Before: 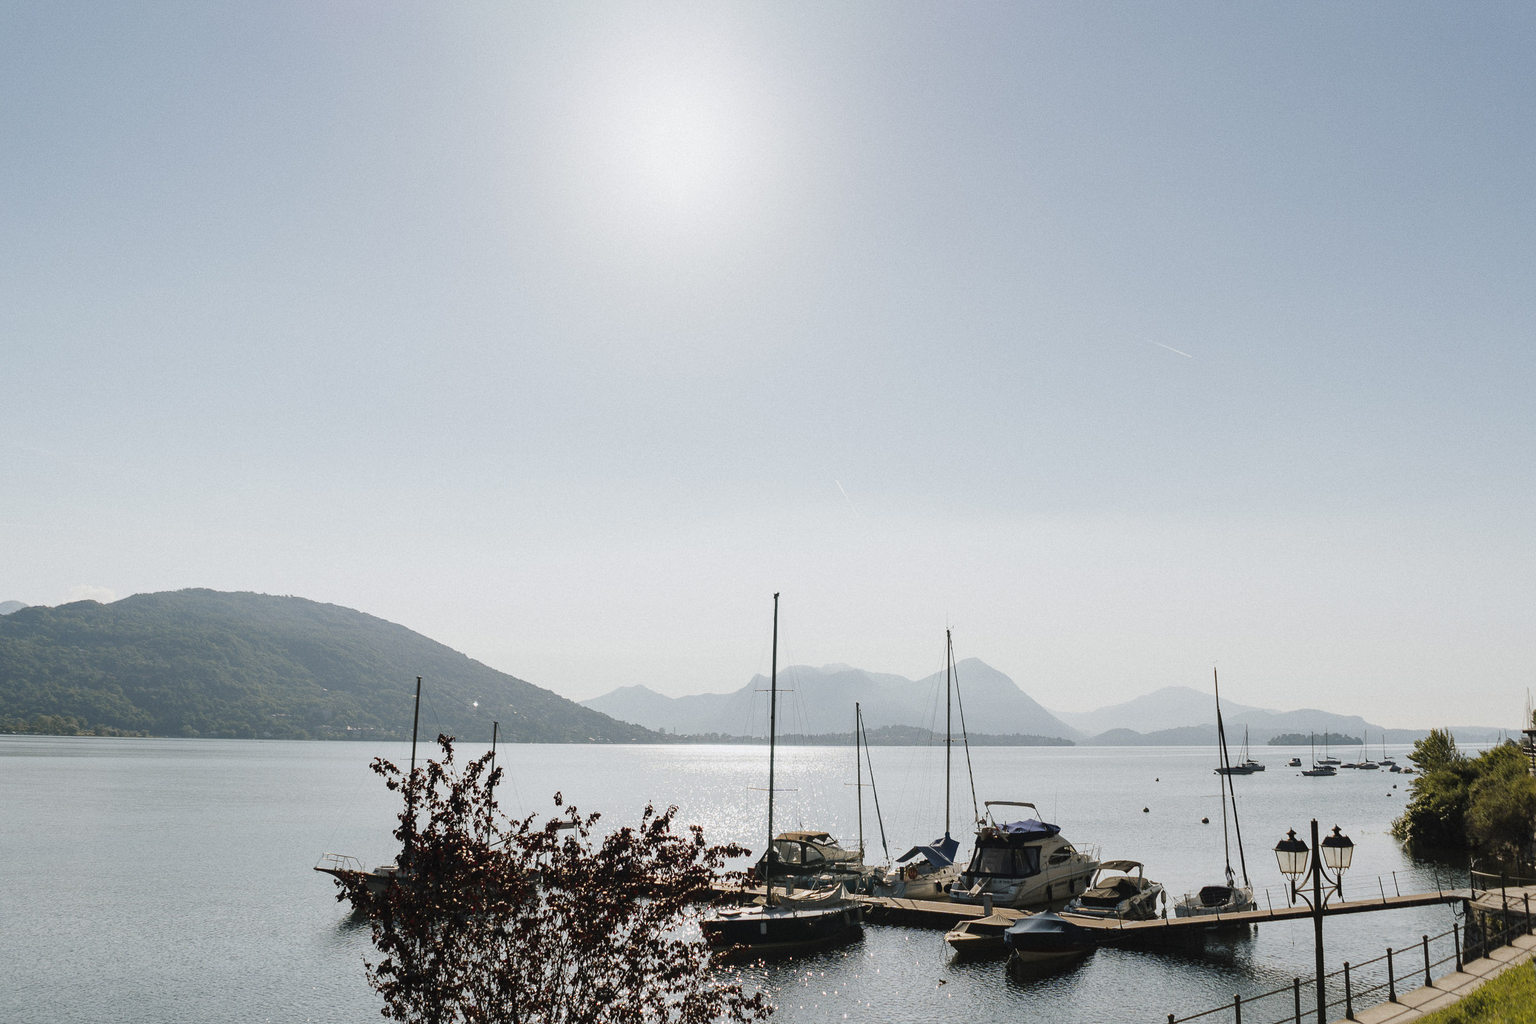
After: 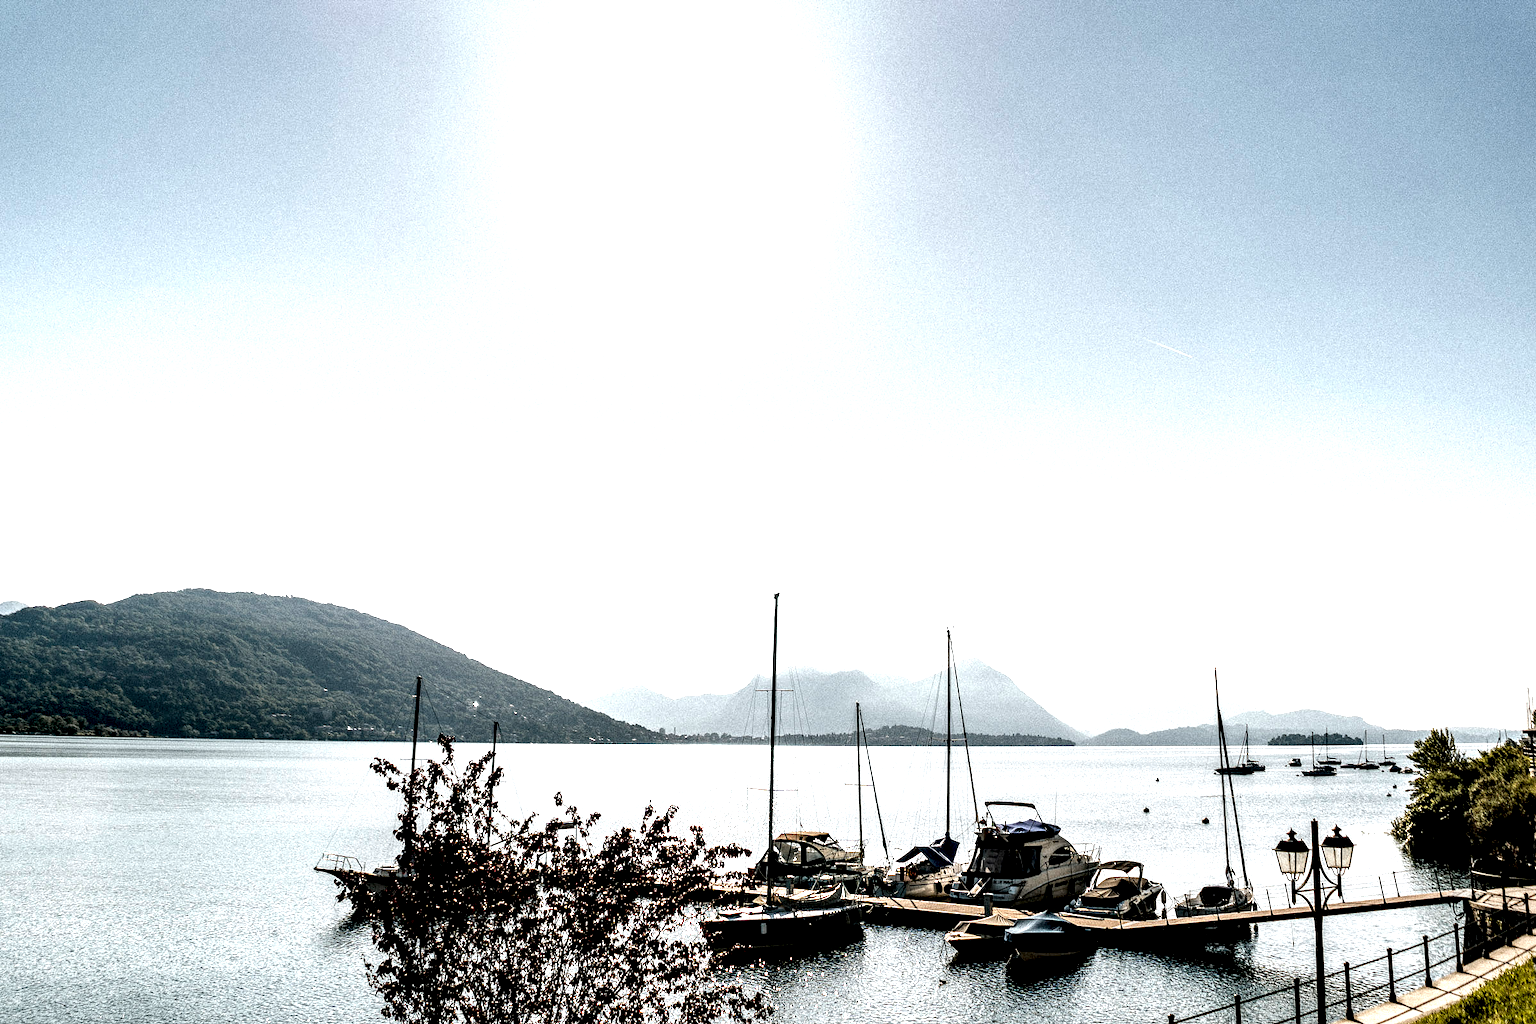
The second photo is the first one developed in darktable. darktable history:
exposure: black level correction 0, exposure 0.703 EV, compensate highlight preservation false
local contrast: highlights 115%, shadows 45%, detail 293%
